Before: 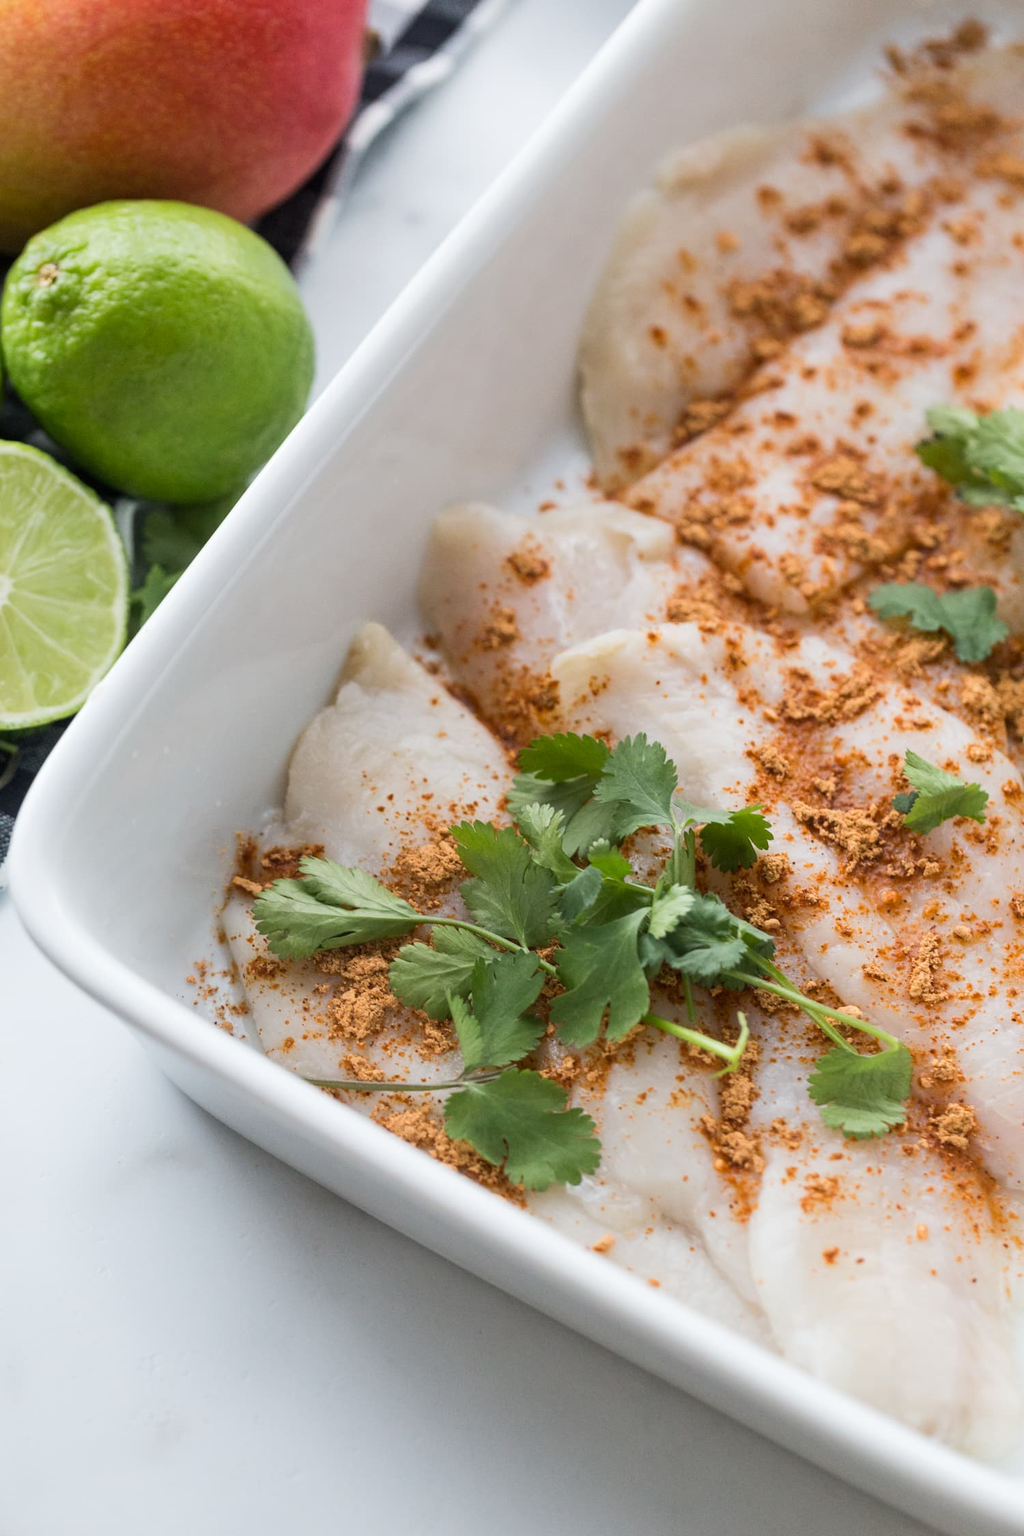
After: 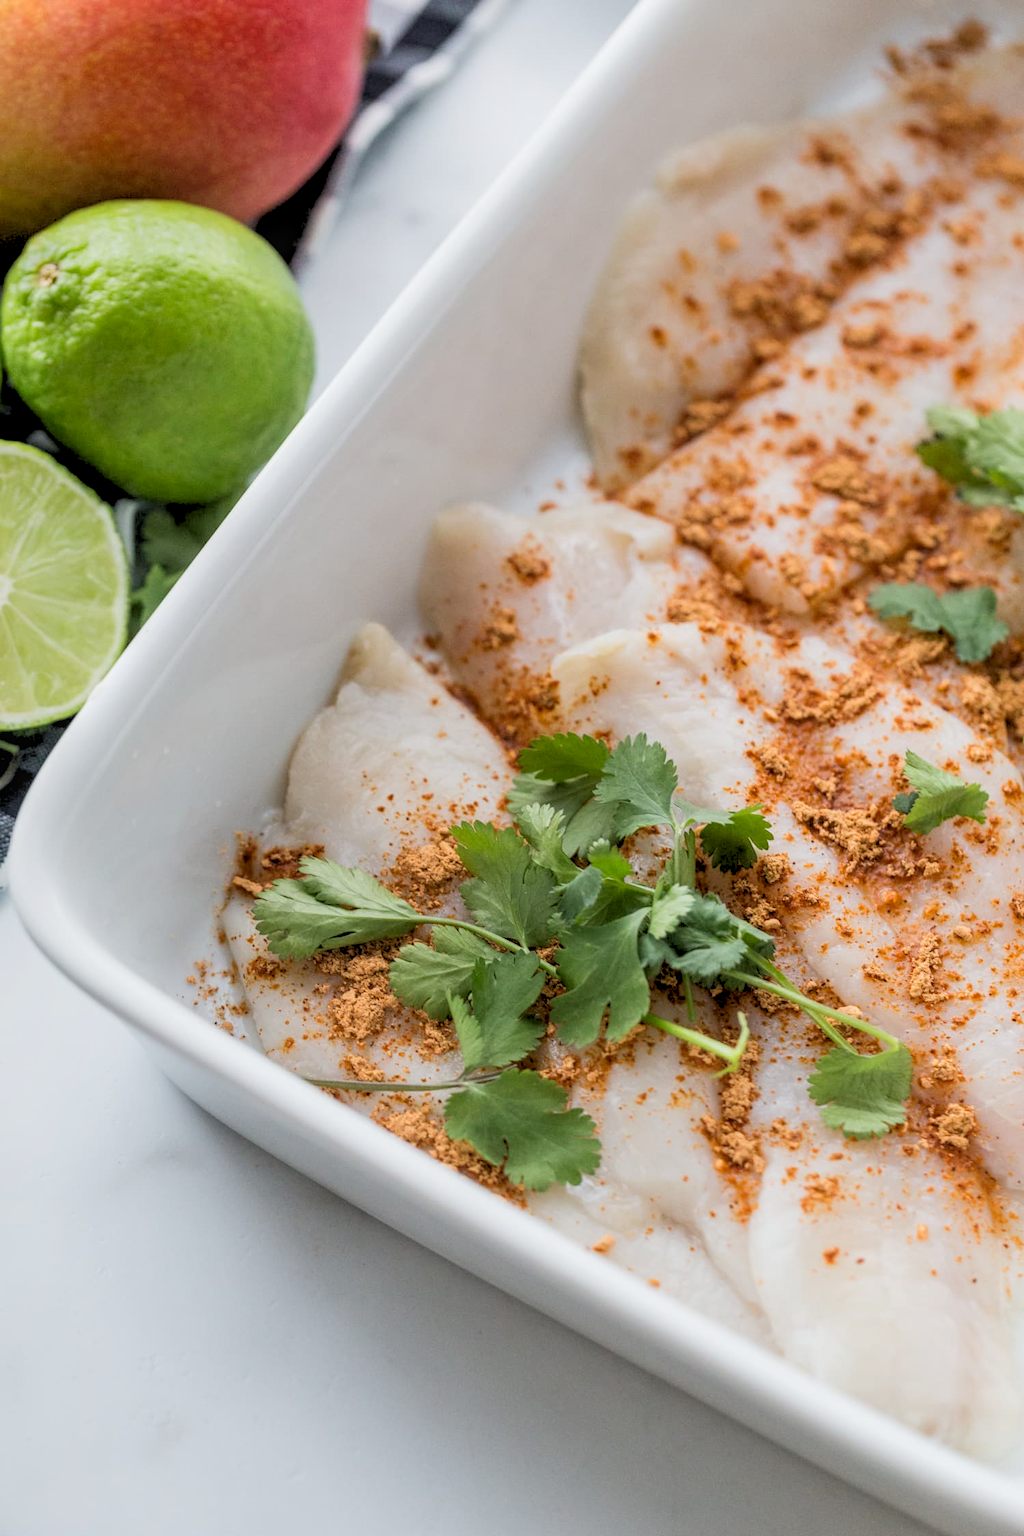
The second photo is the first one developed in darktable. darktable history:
rgb levels: preserve colors sum RGB, levels [[0.038, 0.433, 0.934], [0, 0.5, 1], [0, 0.5, 1]]
local contrast: detail 130%
